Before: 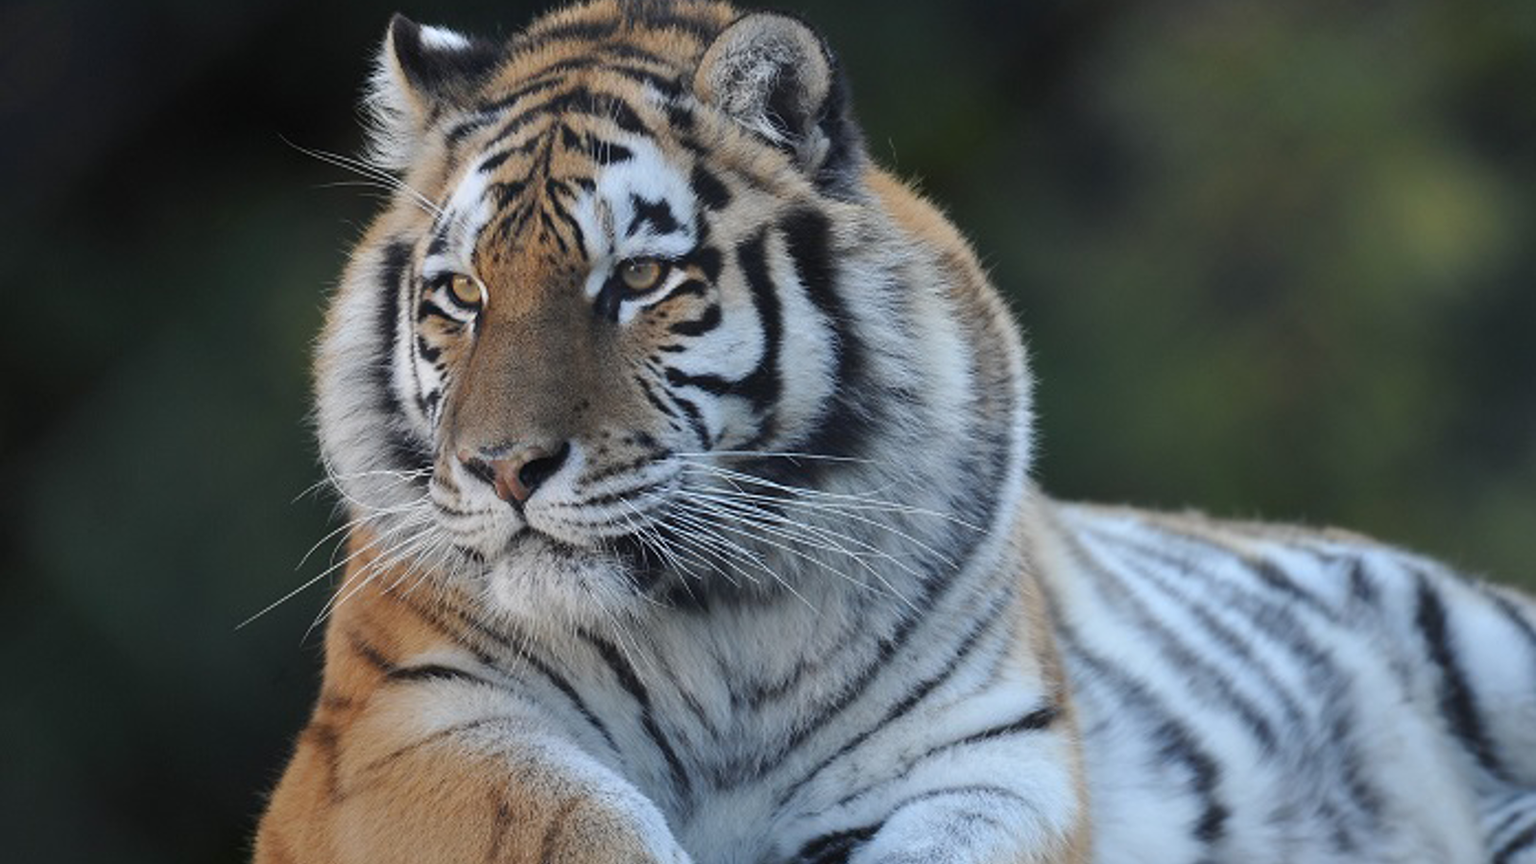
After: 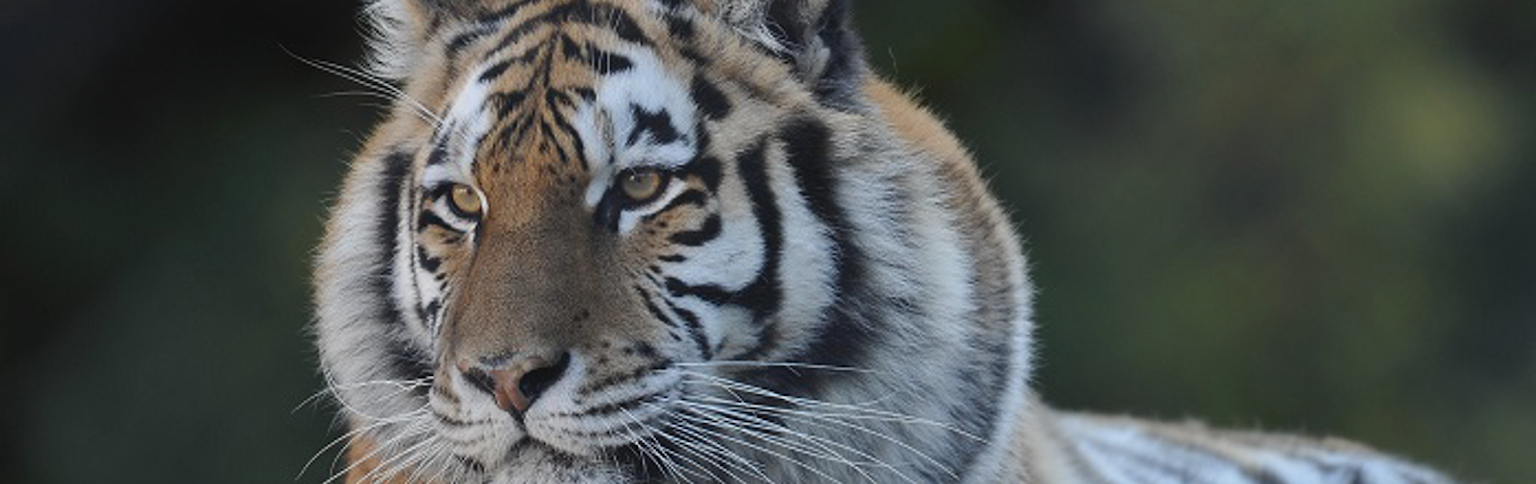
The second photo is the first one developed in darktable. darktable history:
crop and rotate: top 10.457%, bottom 33.419%
contrast brightness saturation: contrast -0.083, brightness -0.034, saturation -0.114
exposure: black level correction 0.001, exposure 0.015 EV, compensate highlight preservation false
